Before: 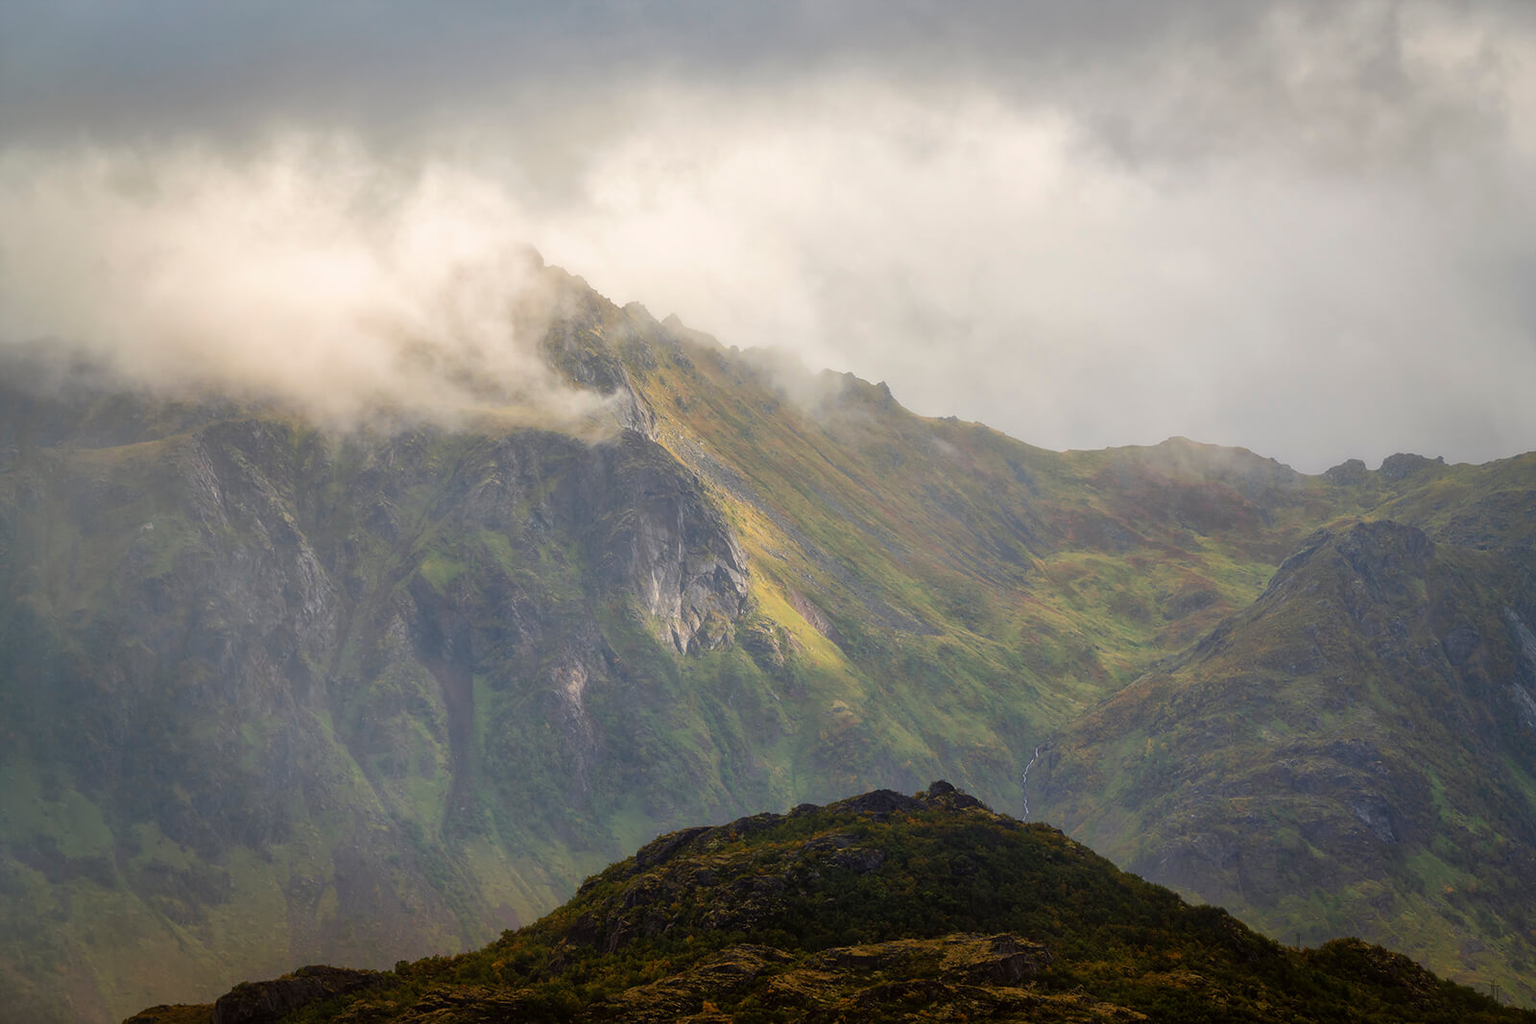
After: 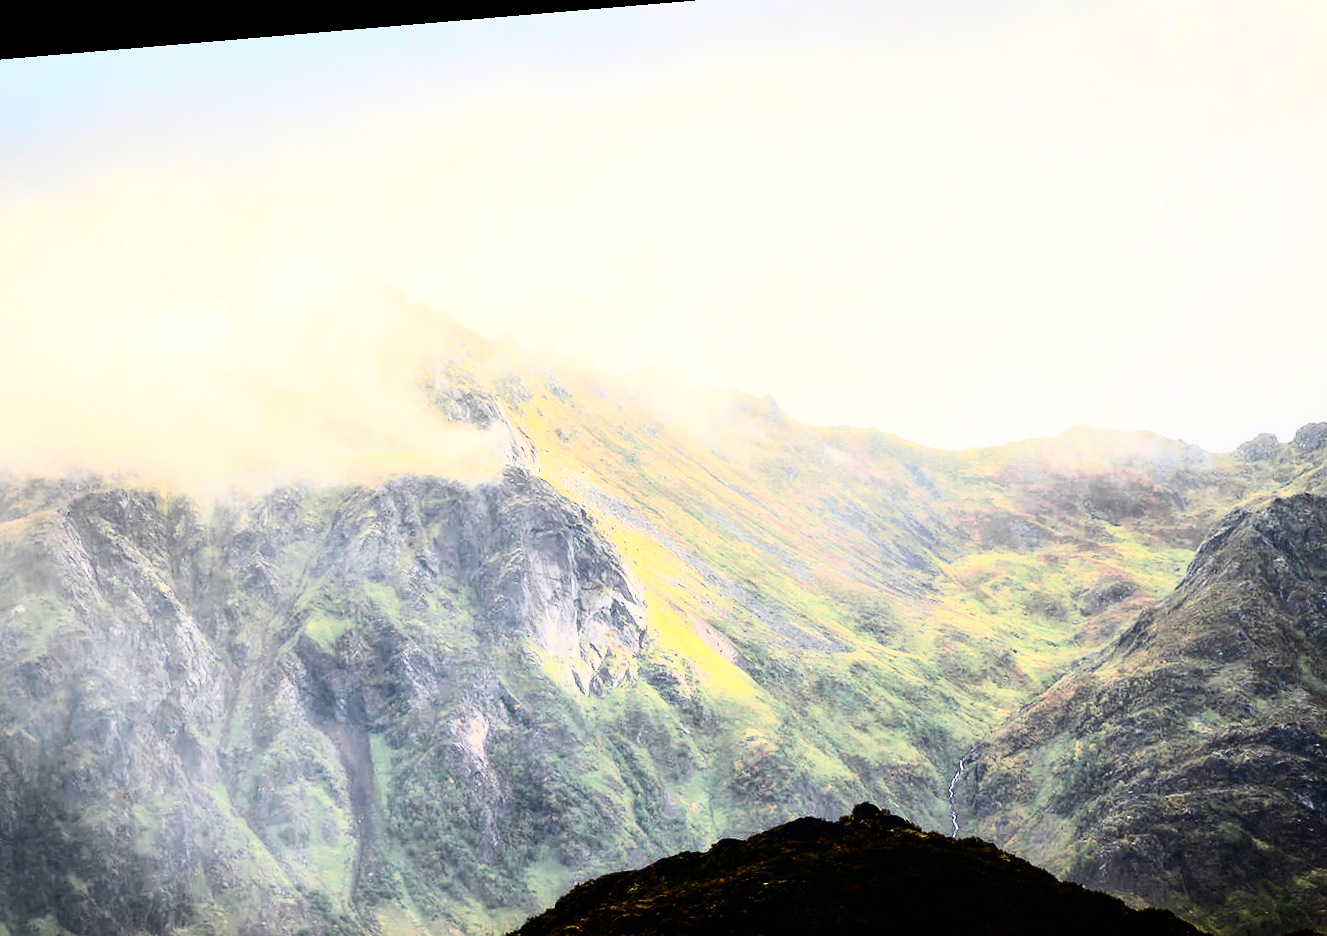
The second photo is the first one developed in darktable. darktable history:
crop and rotate: left 10.77%, top 5.1%, right 10.41%, bottom 16.76%
tone equalizer: -8 EV -0.75 EV, -7 EV -0.7 EV, -6 EV -0.6 EV, -5 EV -0.4 EV, -3 EV 0.4 EV, -2 EV 0.6 EV, -1 EV 0.7 EV, +0 EV 0.75 EV, edges refinement/feathering 500, mask exposure compensation -1.57 EV, preserve details no
rotate and perspective: rotation -4.86°, automatic cropping off
contrast brightness saturation: contrast 0.2, brightness -0.11, saturation 0.1
rgb curve: curves: ch0 [(0, 0) (0.21, 0.15) (0.24, 0.21) (0.5, 0.75) (0.75, 0.96) (0.89, 0.99) (1, 1)]; ch1 [(0, 0.02) (0.21, 0.13) (0.25, 0.2) (0.5, 0.67) (0.75, 0.9) (0.89, 0.97) (1, 1)]; ch2 [(0, 0.02) (0.21, 0.13) (0.25, 0.2) (0.5, 0.67) (0.75, 0.9) (0.89, 0.97) (1, 1)], compensate middle gray true
